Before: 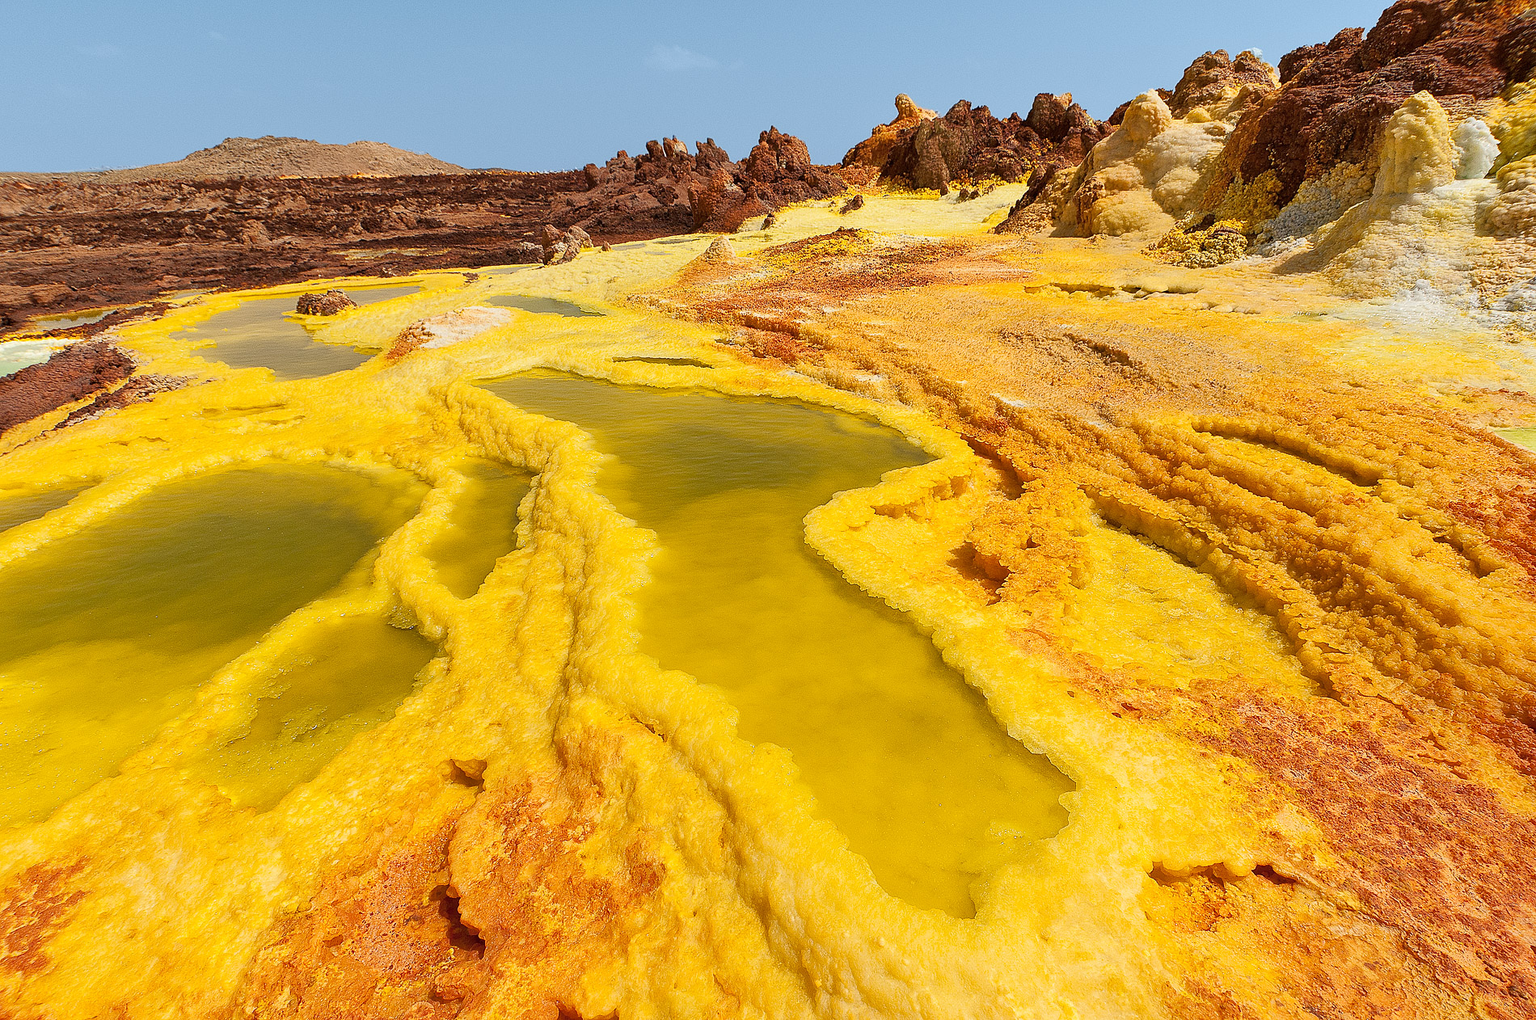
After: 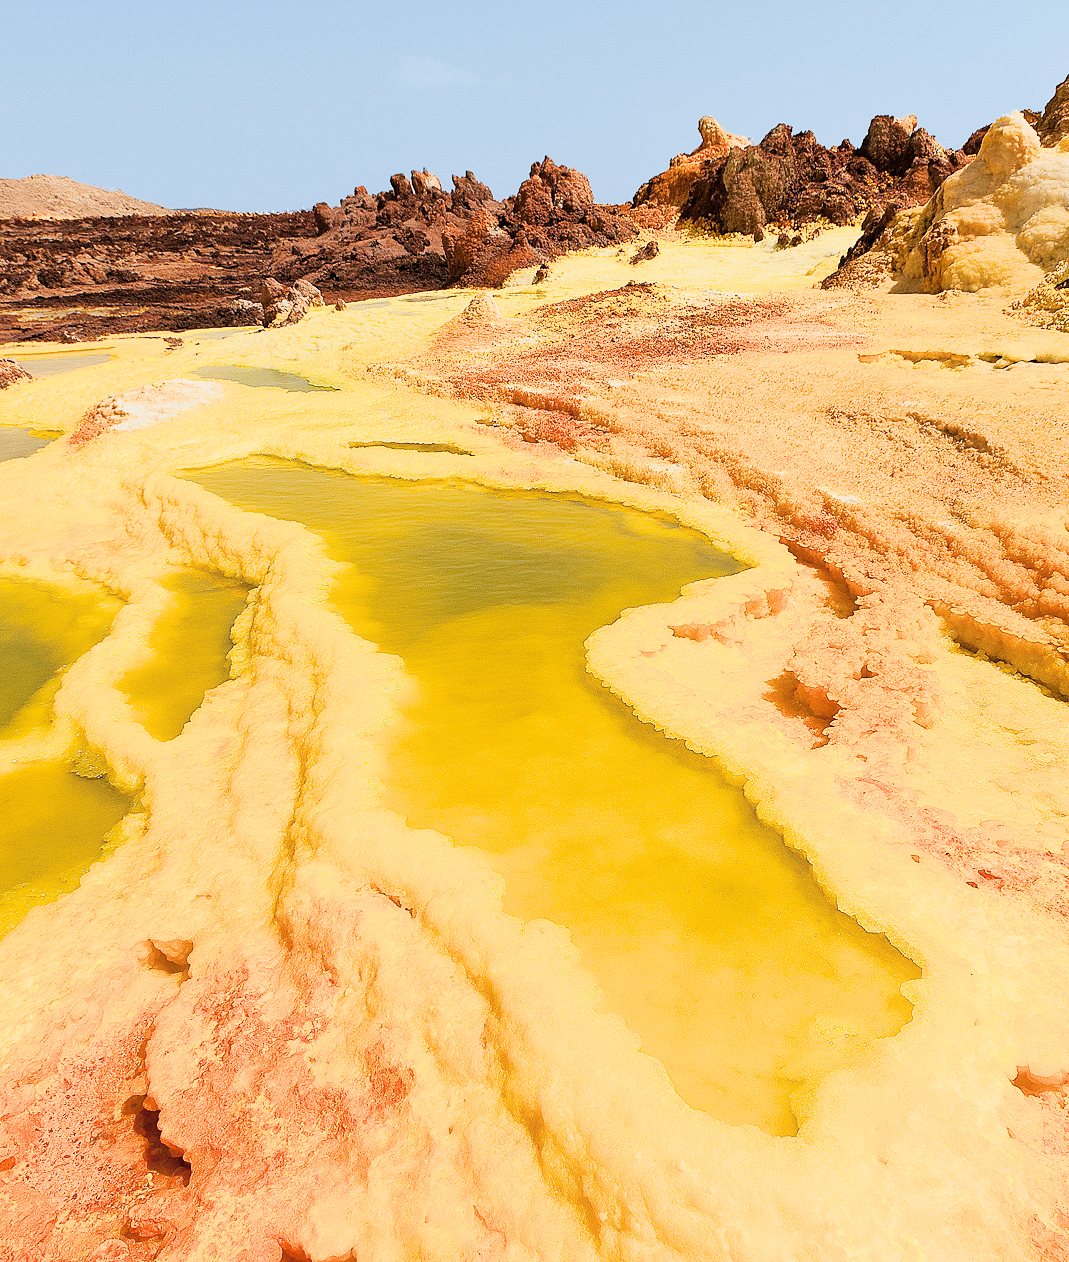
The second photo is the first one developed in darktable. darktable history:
contrast equalizer: octaves 7, y [[0.6 ×6], [0.55 ×6], [0 ×6], [0 ×6], [0 ×6]], mix -0.344
crop: left 21.548%, right 22.178%
exposure: exposure 0.782 EV, compensate highlight preservation false
filmic rgb: black relative exposure -5.04 EV, white relative exposure 3.96 EV, hardness 2.88, contrast 1.299, highlights saturation mix -30.72%, iterations of high-quality reconstruction 0
